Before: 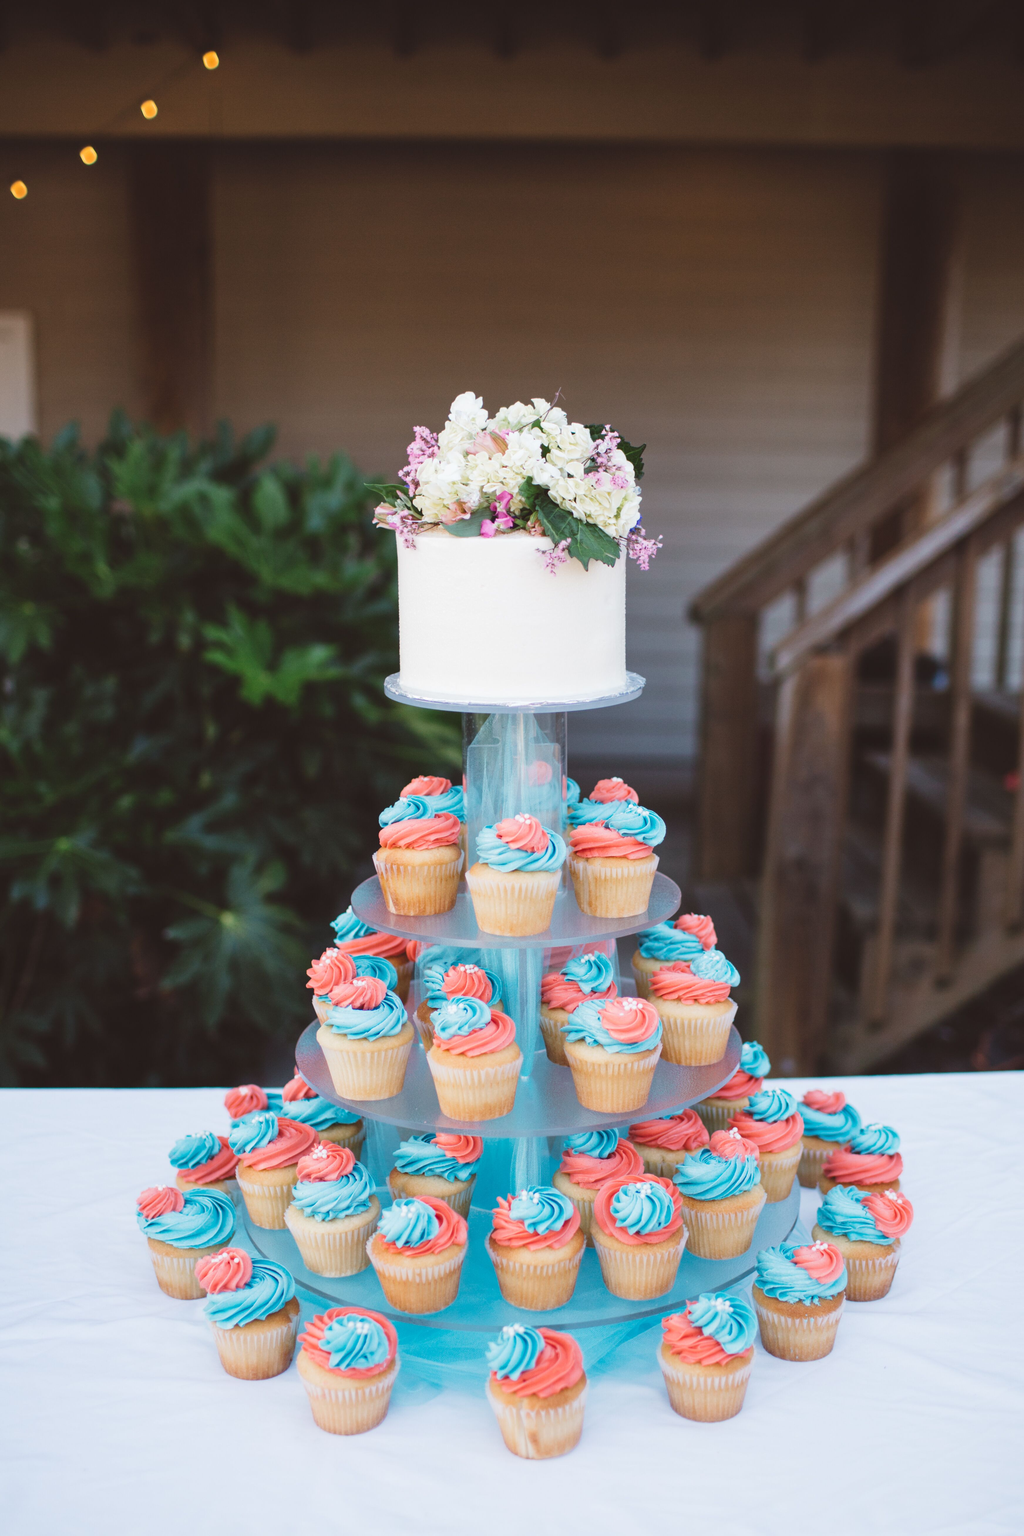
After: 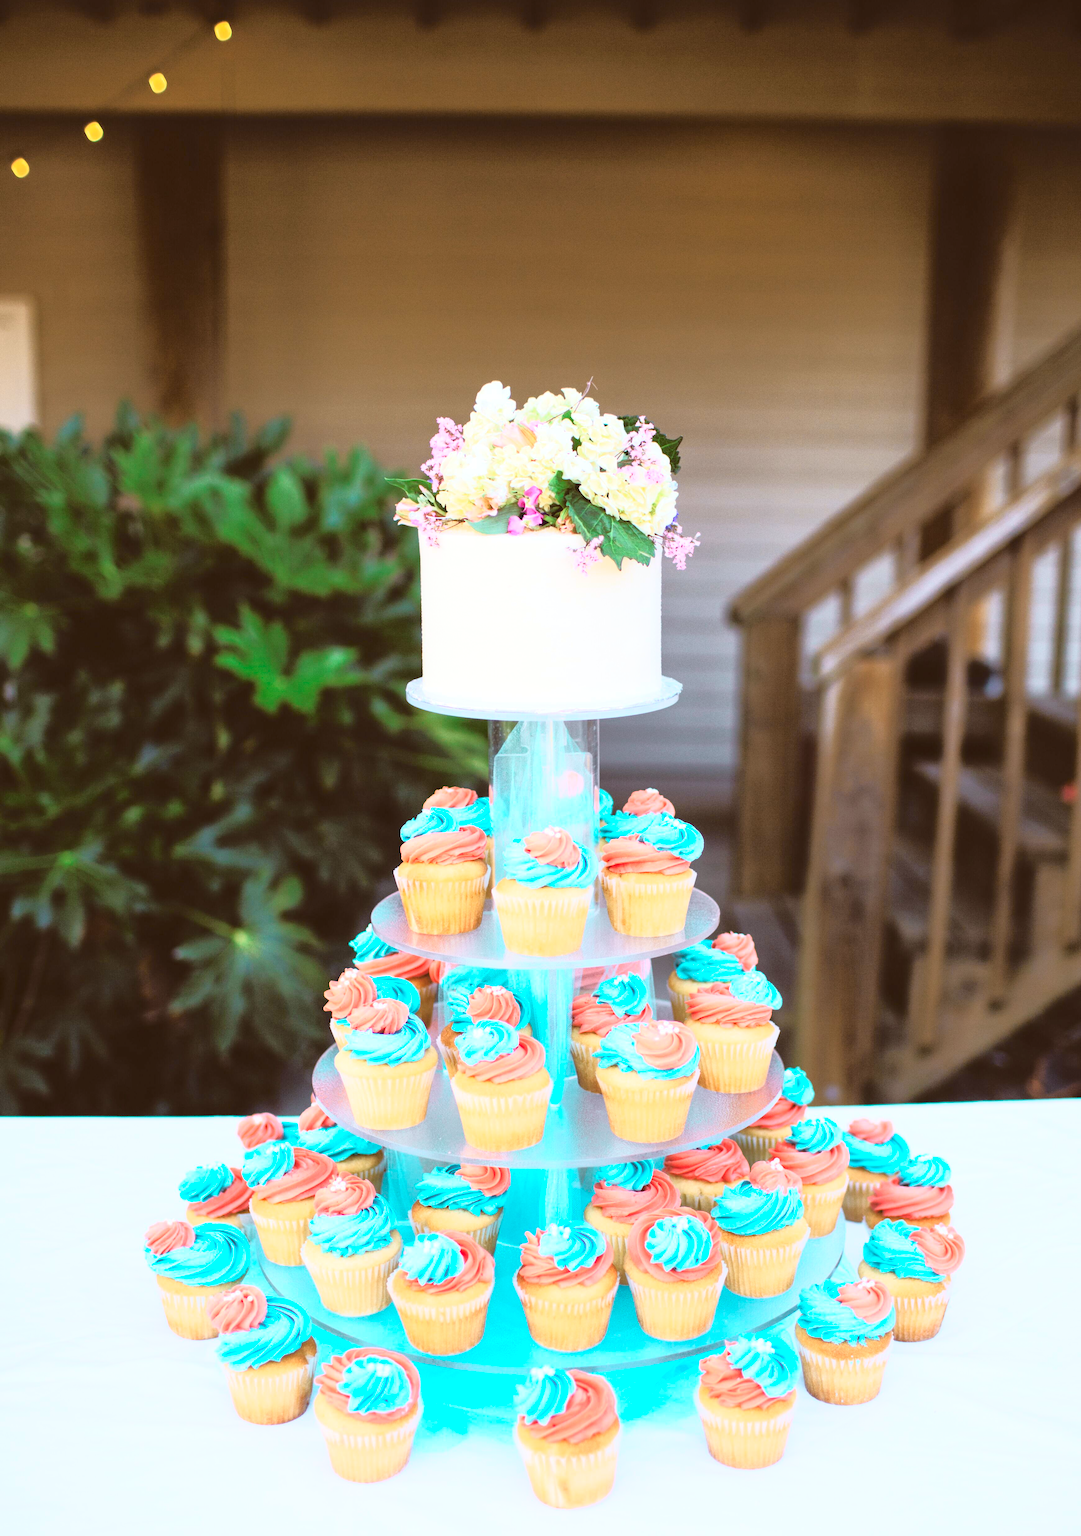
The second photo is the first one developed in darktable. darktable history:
exposure: exposure 0.602 EV, compensate exposure bias true, compensate highlight preservation false
crop and rotate: top 2.04%, bottom 3.264%
tone curve: curves: ch0 [(0, 0.015) (0.091, 0.055) (0.184, 0.159) (0.304, 0.382) (0.492, 0.579) (0.628, 0.755) (0.832, 0.932) (0.984, 0.963)]; ch1 [(0, 0) (0.34, 0.235) (0.493, 0.5) (0.554, 0.56) (0.764, 0.815) (1, 1)]; ch2 [(0, 0) (0.44, 0.458) (0.476, 0.477) (0.542, 0.586) (0.674, 0.724) (1, 1)], color space Lab, independent channels, preserve colors none
color correction: highlights a* -2.74, highlights b* -1.91, shadows a* 1.96, shadows b* 2.94
